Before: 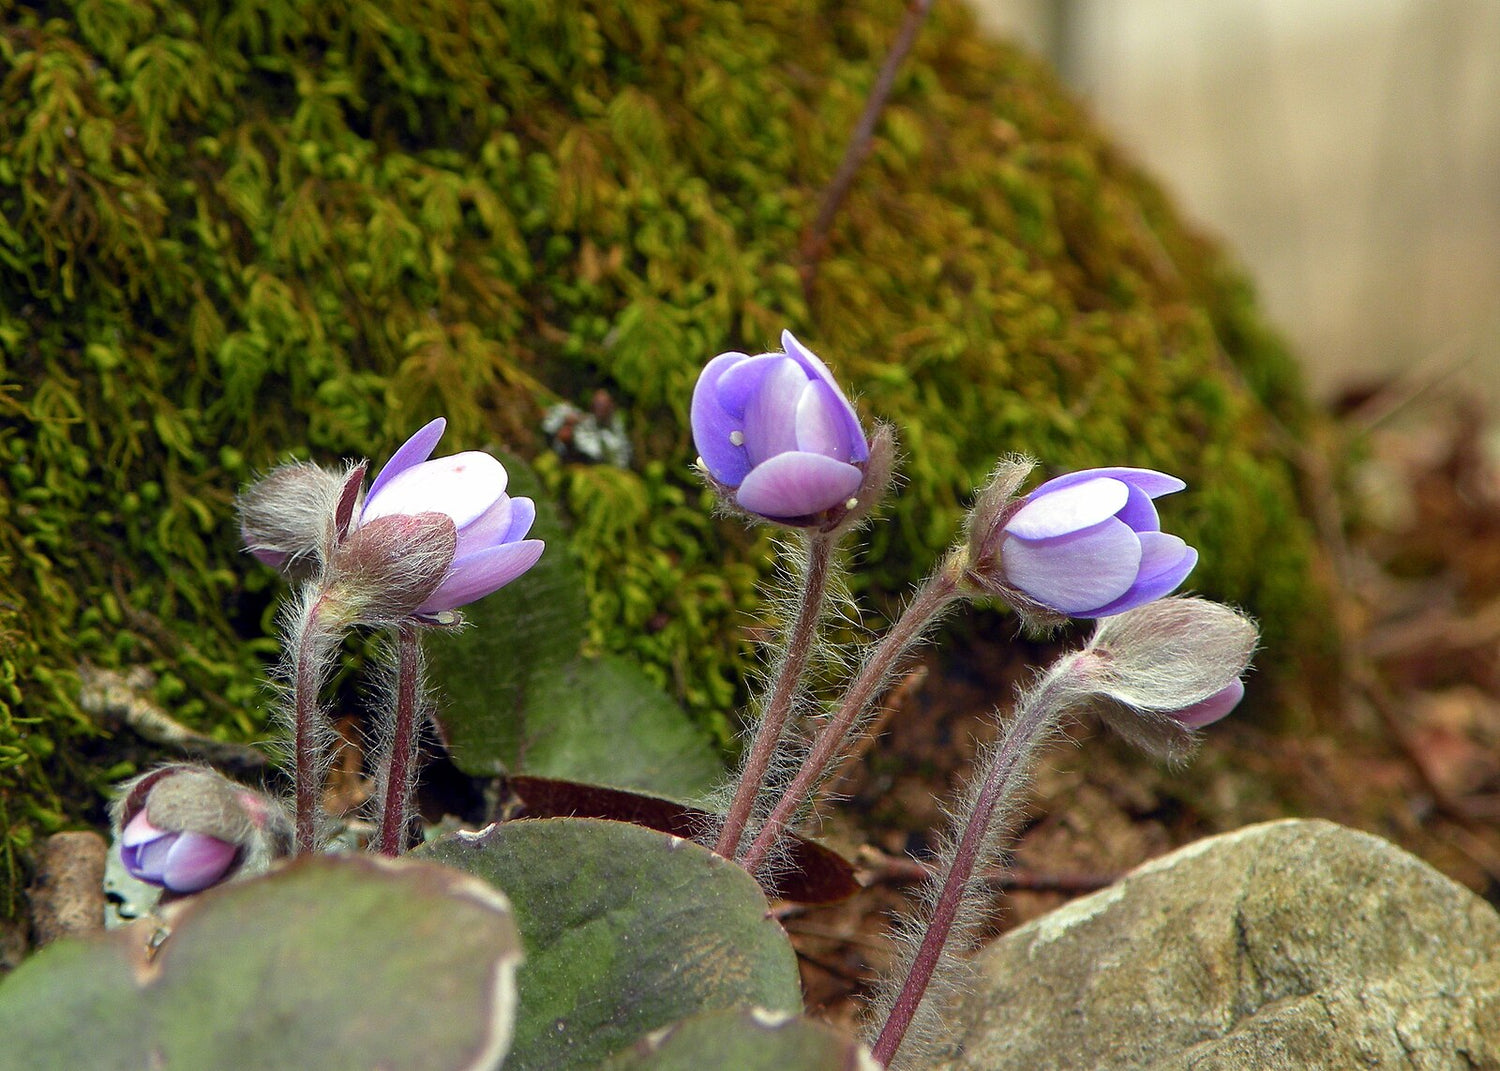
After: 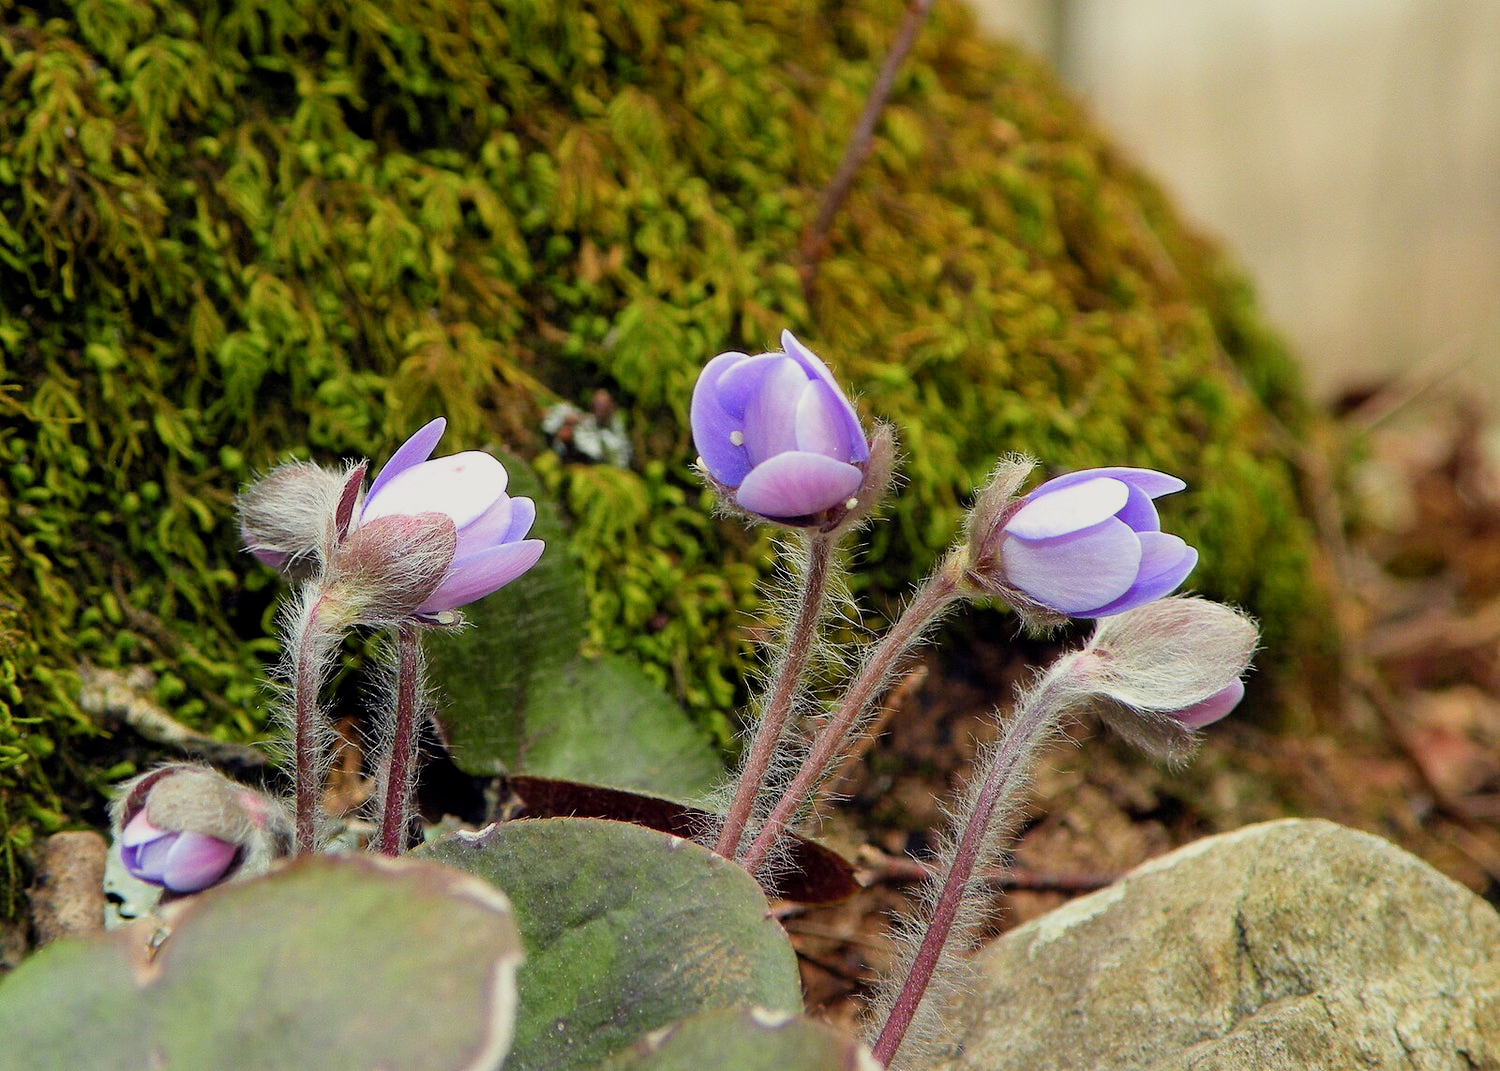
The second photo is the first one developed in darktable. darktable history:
white balance: red 1.009, blue 0.985
filmic rgb: black relative exposure -7.65 EV, white relative exposure 4.56 EV, hardness 3.61
exposure: black level correction 0.001, exposure 0.5 EV, compensate exposure bias true, compensate highlight preservation false
